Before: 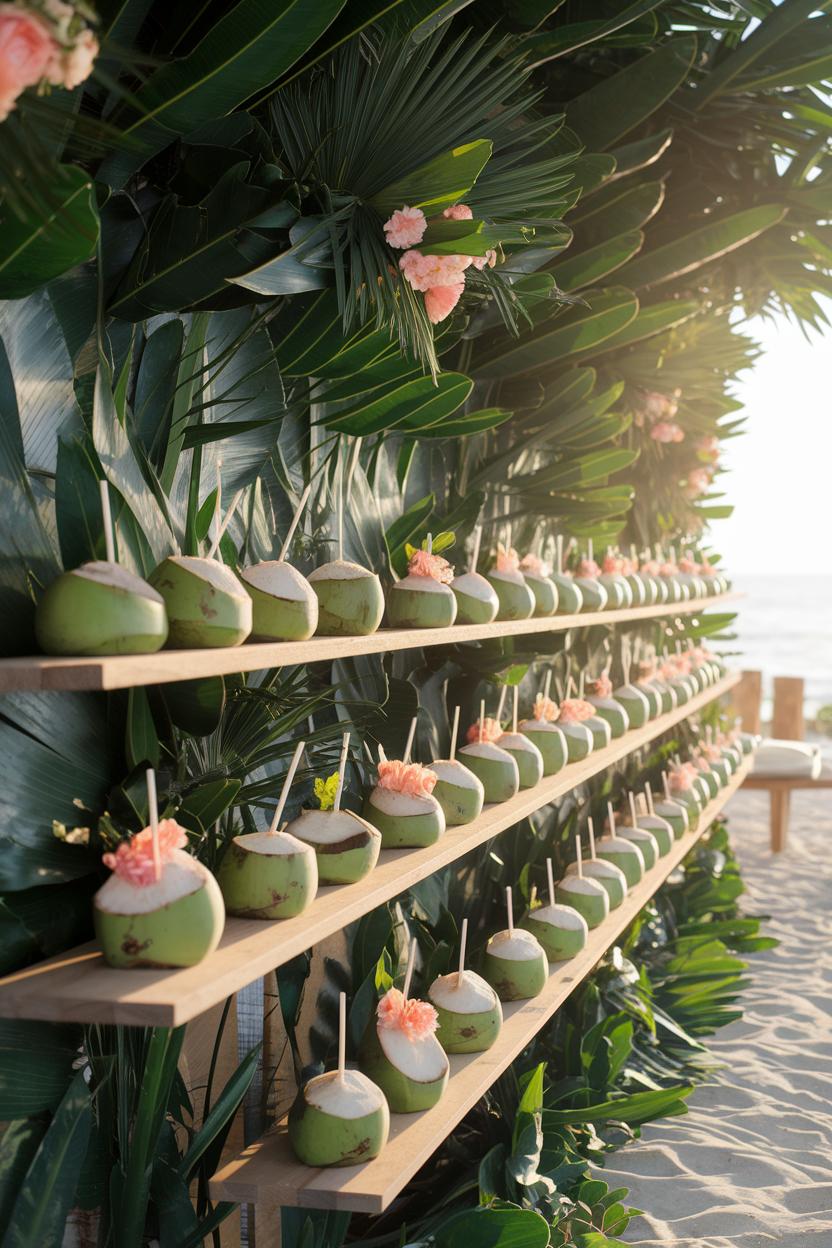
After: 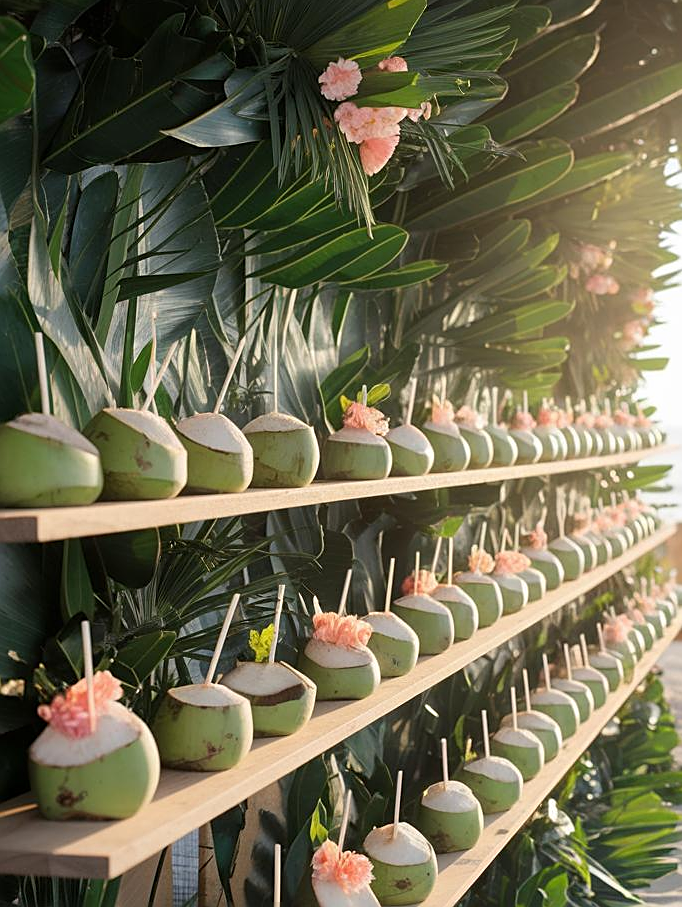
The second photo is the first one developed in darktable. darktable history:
crop: left 7.848%, top 11.887%, right 10.132%, bottom 15.392%
sharpen: on, module defaults
